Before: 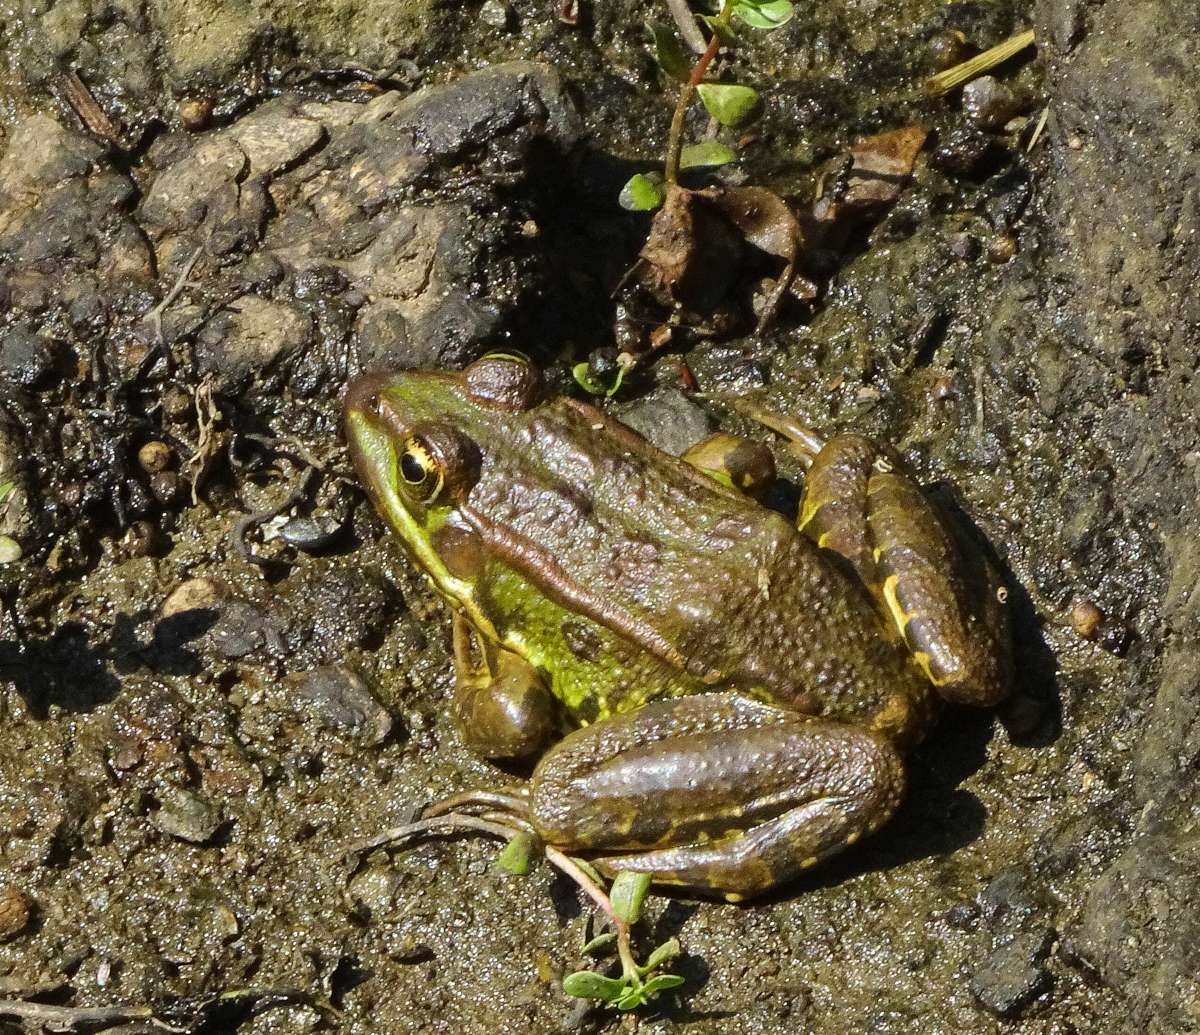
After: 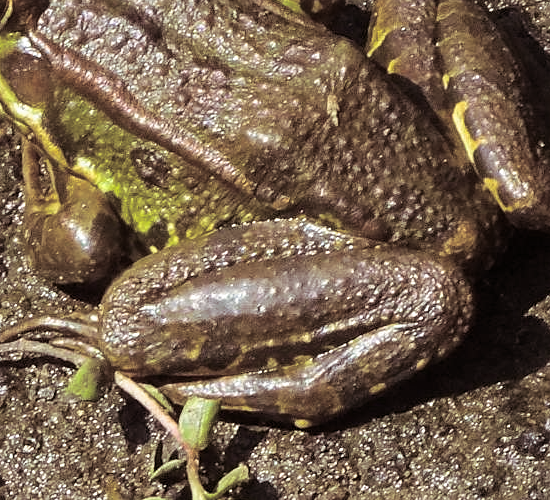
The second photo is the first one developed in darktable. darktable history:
sharpen: amount 0.2
split-toning: shadows › saturation 0.24, highlights › hue 54°, highlights › saturation 0.24
crop: left 35.976%, top 45.819%, right 18.162%, bottom 5.807%
